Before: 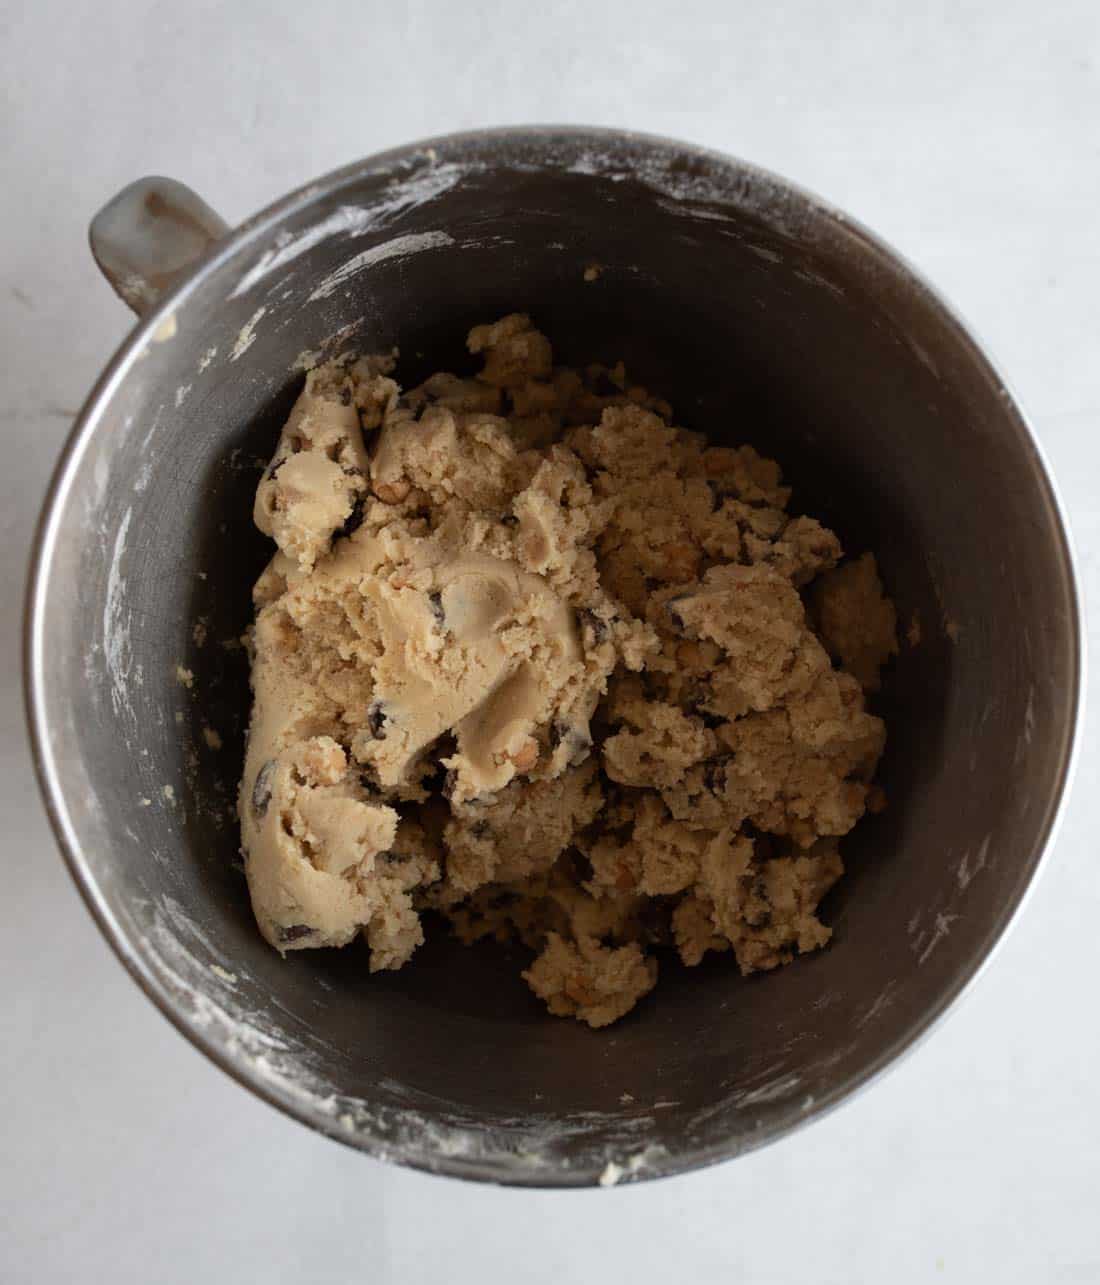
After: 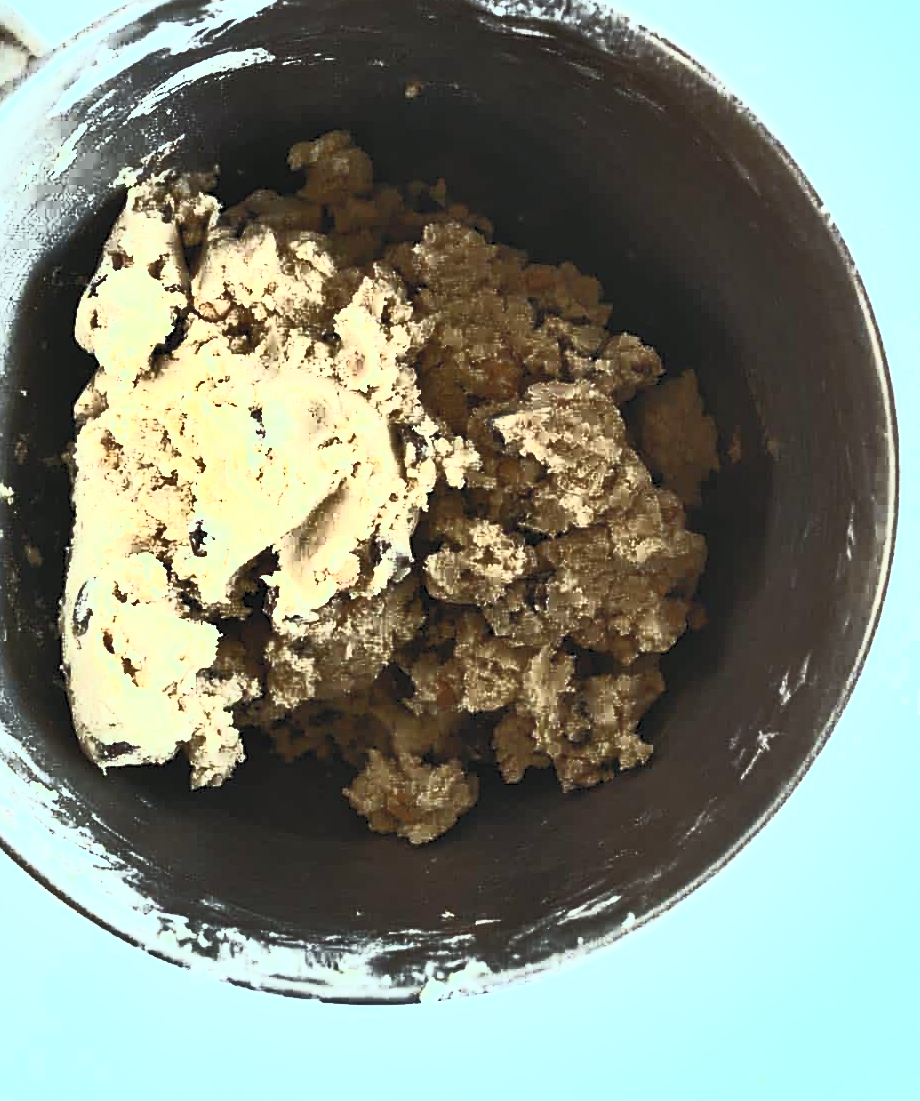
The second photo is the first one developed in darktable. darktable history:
crop: left 16.315%, top 14.246%
shadows and highlights: soften with gaussian
sharpen: on, module defaults
color balance: mode lift, gamma, gain (sRGB), lift [0.997, 0.979, 1.021, 1.011], gamma [1, 1.084, 0.916, 0.998], gain [1, 0.87, 1.13, 1.101], contrast 4.55%, contrast fulcrum 38.24%, output saturation 104.09%
rgb curve: curves: ch0 [(0, 0) (0.284, 0.292) (0.505, 0.644) (1, 1)], compensate middle gray true
contrast brightness saturation: contrast 1, brightness 1, saturation 1
color correction: saturation 0.5
